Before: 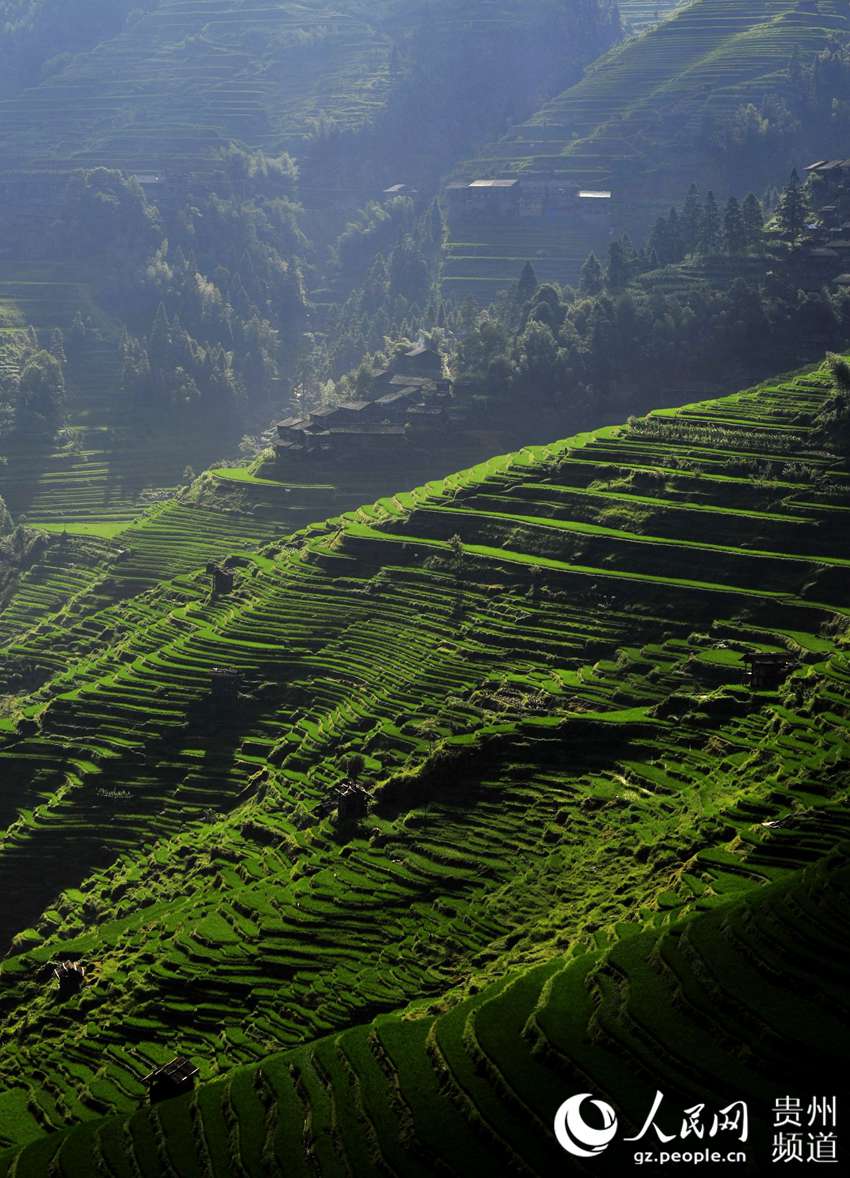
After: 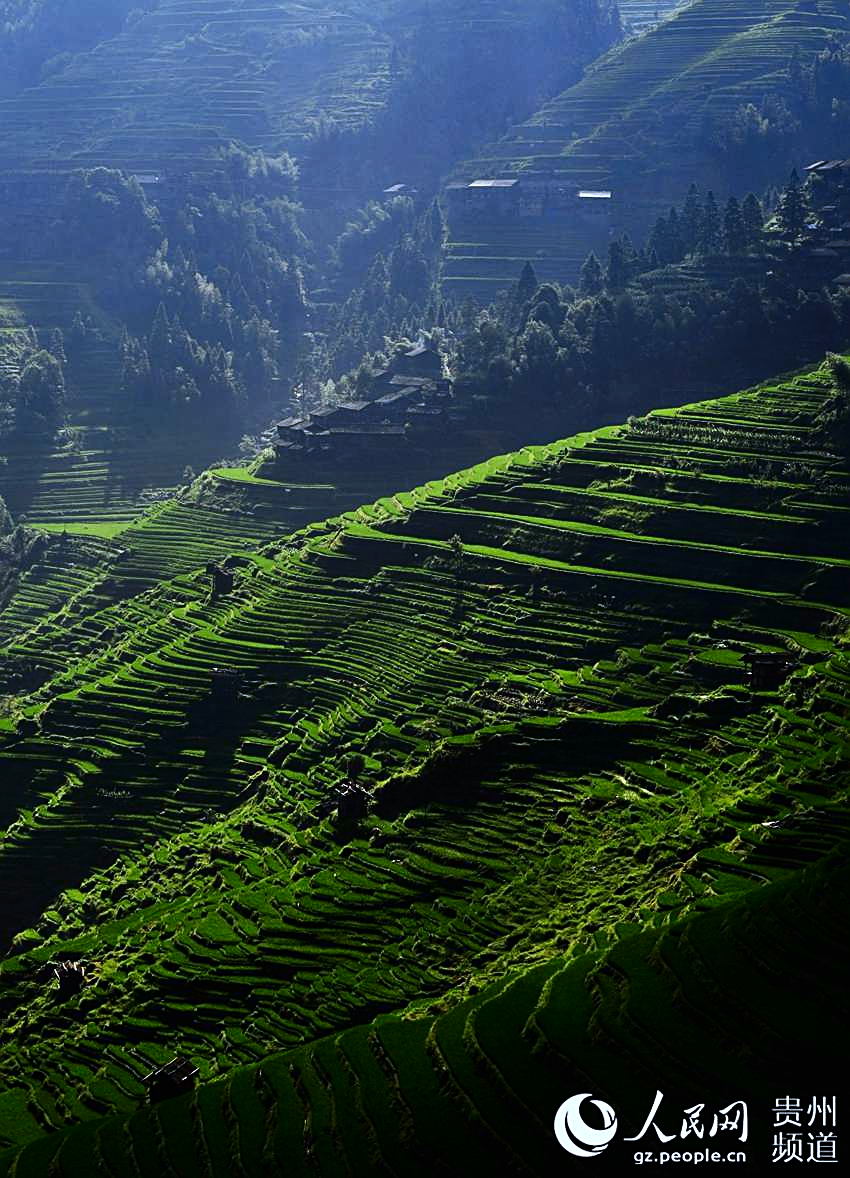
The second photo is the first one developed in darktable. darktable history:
contrast brightness saturation: contrast 0.2, brightness -0.11, saturation 0.1
white balance: red 0.926, green 1.003, blue 1.133
sharpen: on, module defaults
exposure: black level correction -0.003, exposure 0.04 EV, compensate highlight preservation false
